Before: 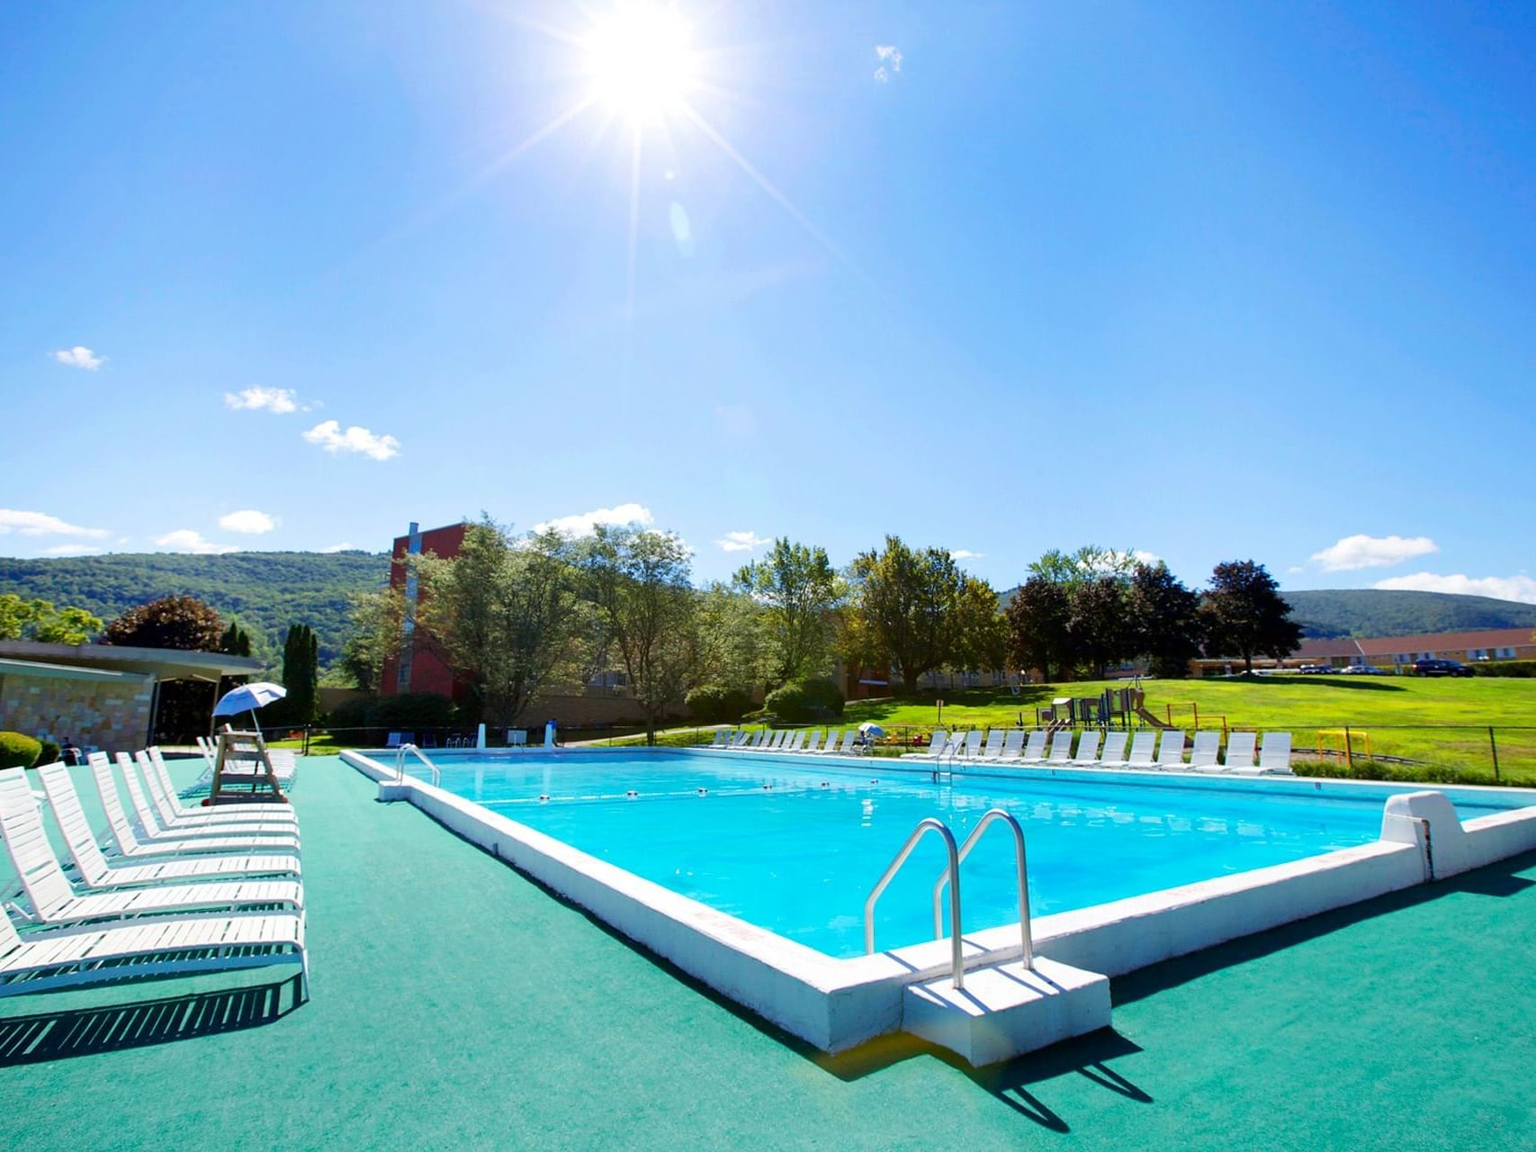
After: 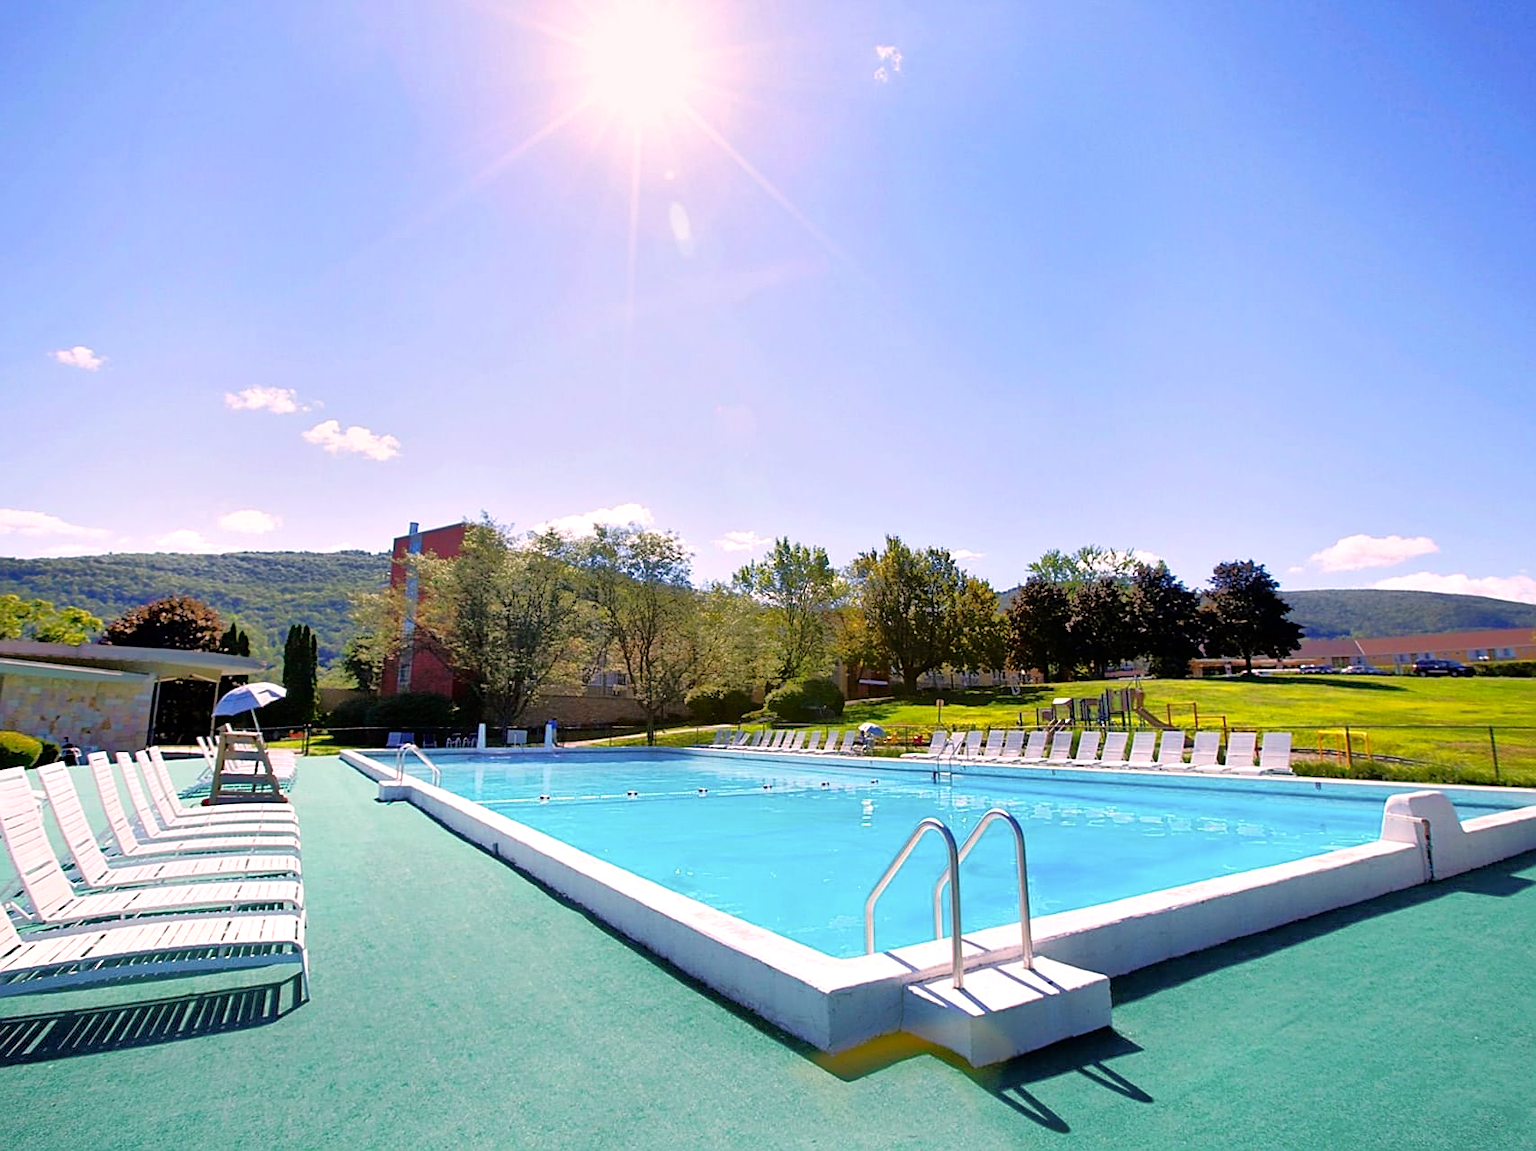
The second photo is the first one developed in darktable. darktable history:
color correction: highlights a* 14.58, highlights b* 4.78
tone equalizer: -8 EV -0.513 EV, -7 EV -0.289 EV, -6 EV -0.064 EV, -5 EV 0.4 EV, -4 EV 0.968 EV, -3 EV 0.784 EV, -2 EV -0.014 EV, -1 EV 0.123 EV, +0 EV -0.013 EV, mask exposure compensation -0.486 EV
sharpen: on, module defaults
